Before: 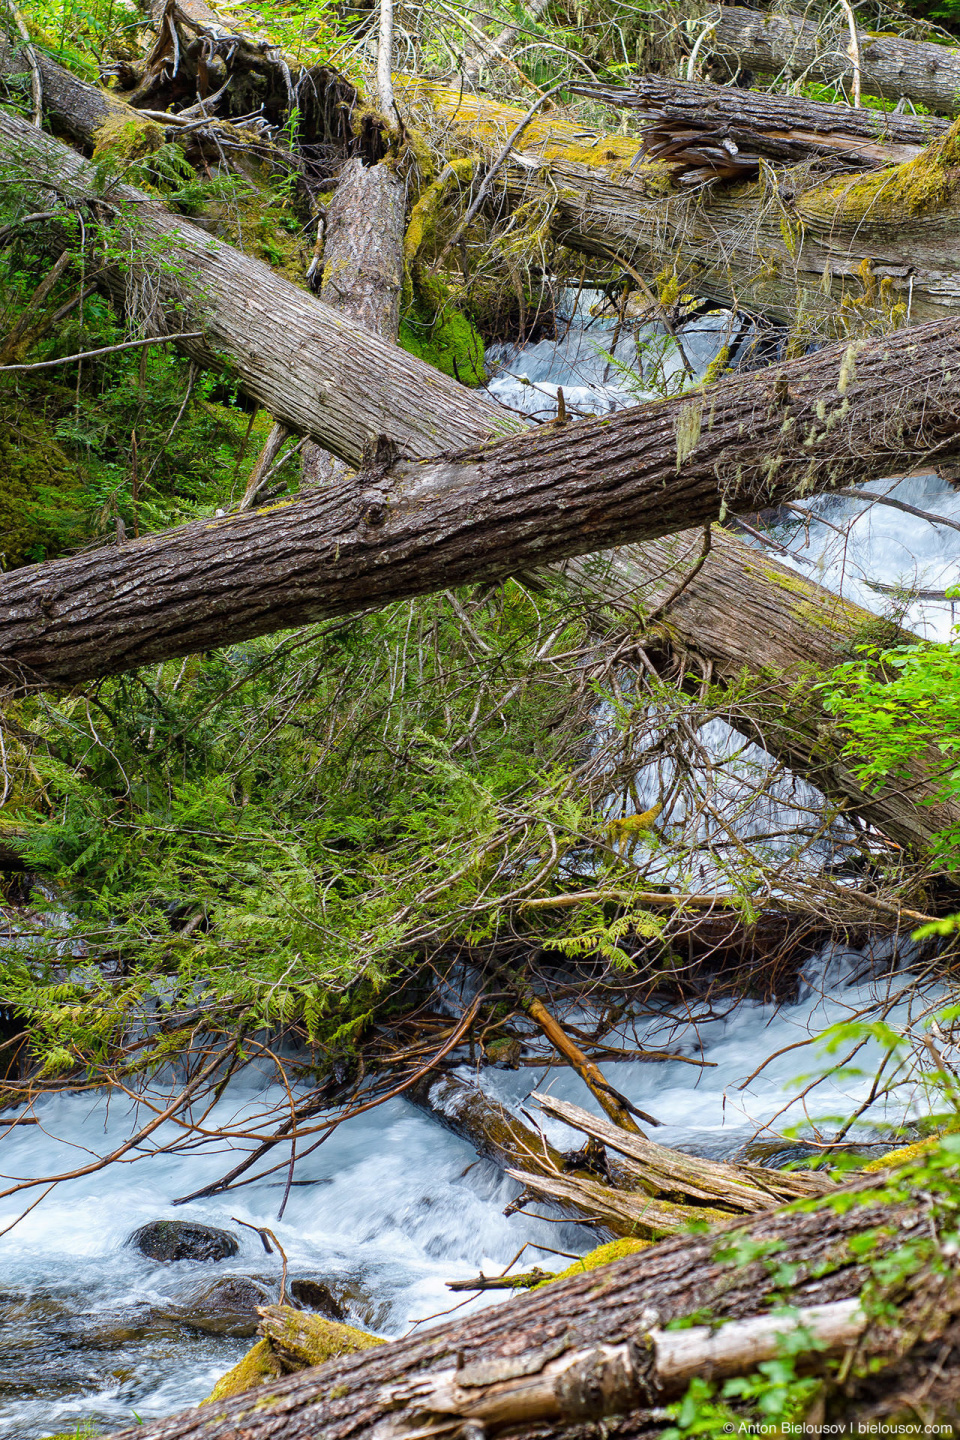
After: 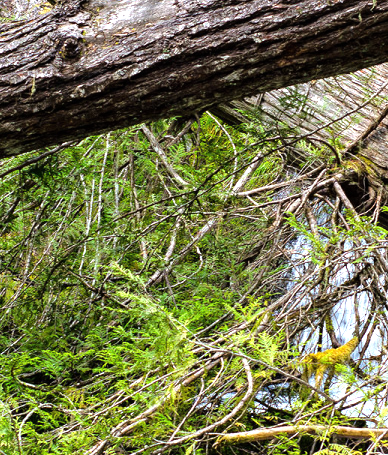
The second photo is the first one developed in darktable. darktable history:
crop: left 31.742%, top 32.411%, right 27.746%, bottom 35.987%
tone equalizer: -8 EV -1.08 EV, -7 EV -1 EV, -6 EV -0.878 EV, -5 EV -0.592 EV, -3 EV 0.562 EV, -2 EV 0.867 EV, -1 EV 0.999 EV, +0 EV 1.08 EV, mask exposure compensation -0.499 EV
